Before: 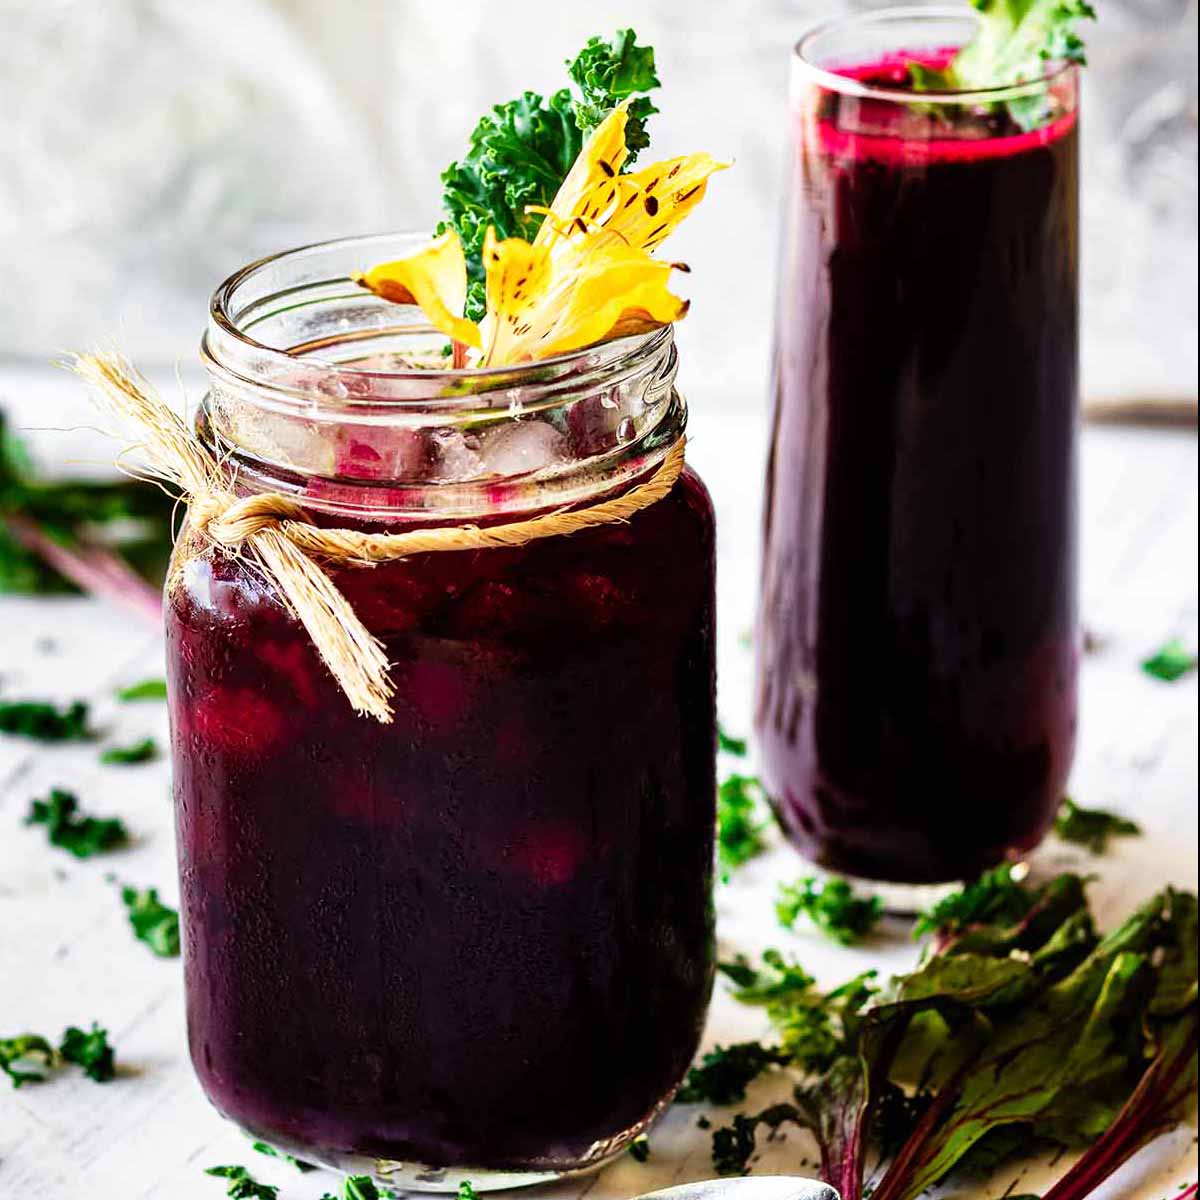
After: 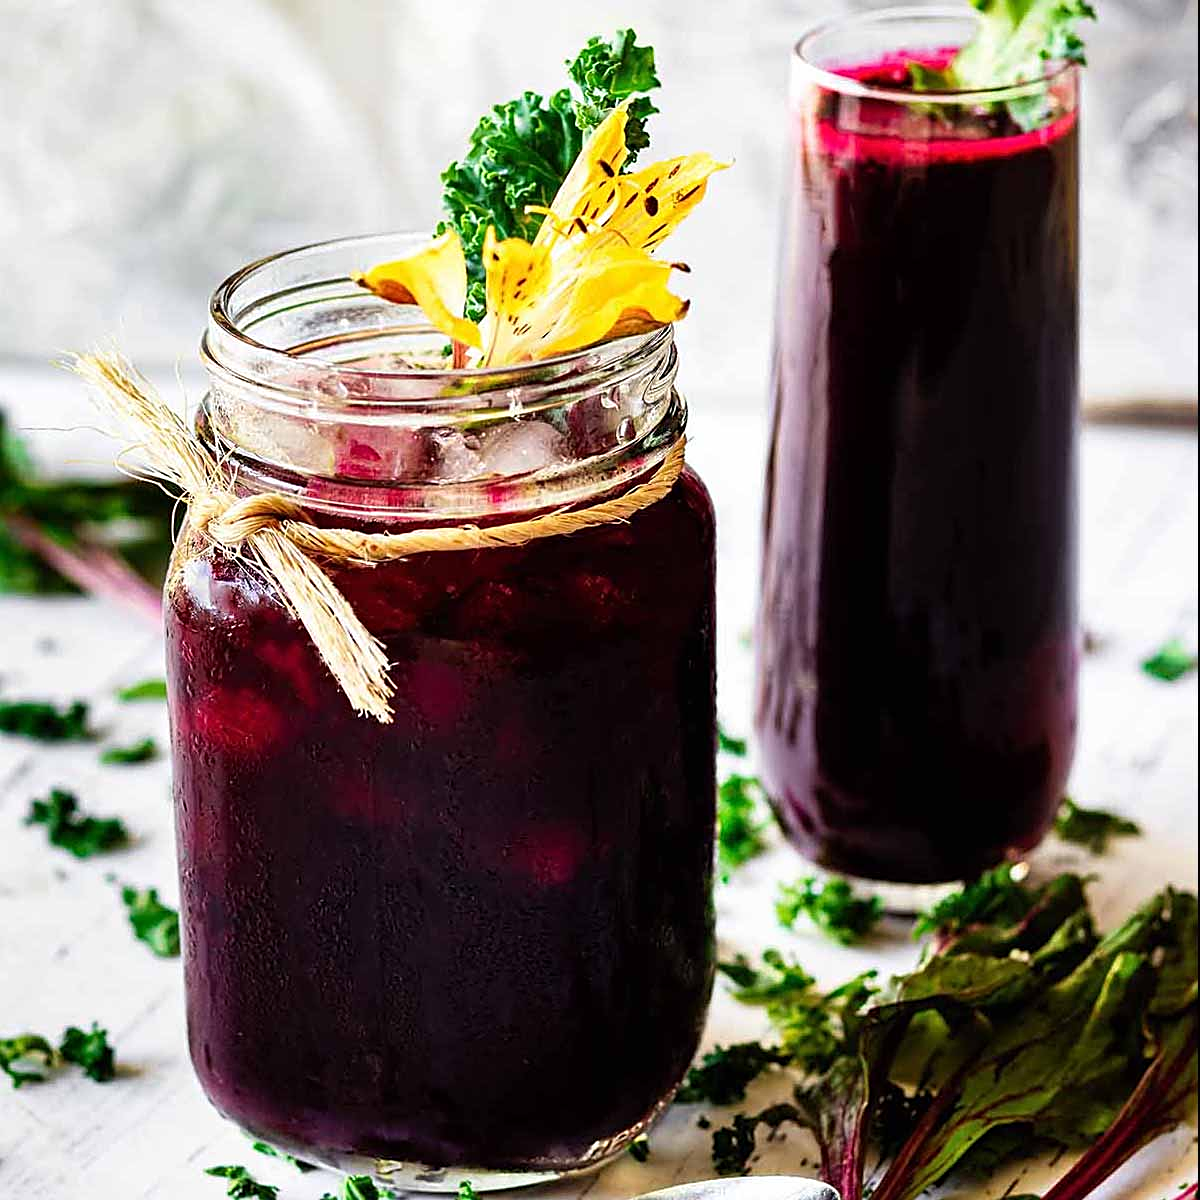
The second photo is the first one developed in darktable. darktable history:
sharpen: amount 0.48
